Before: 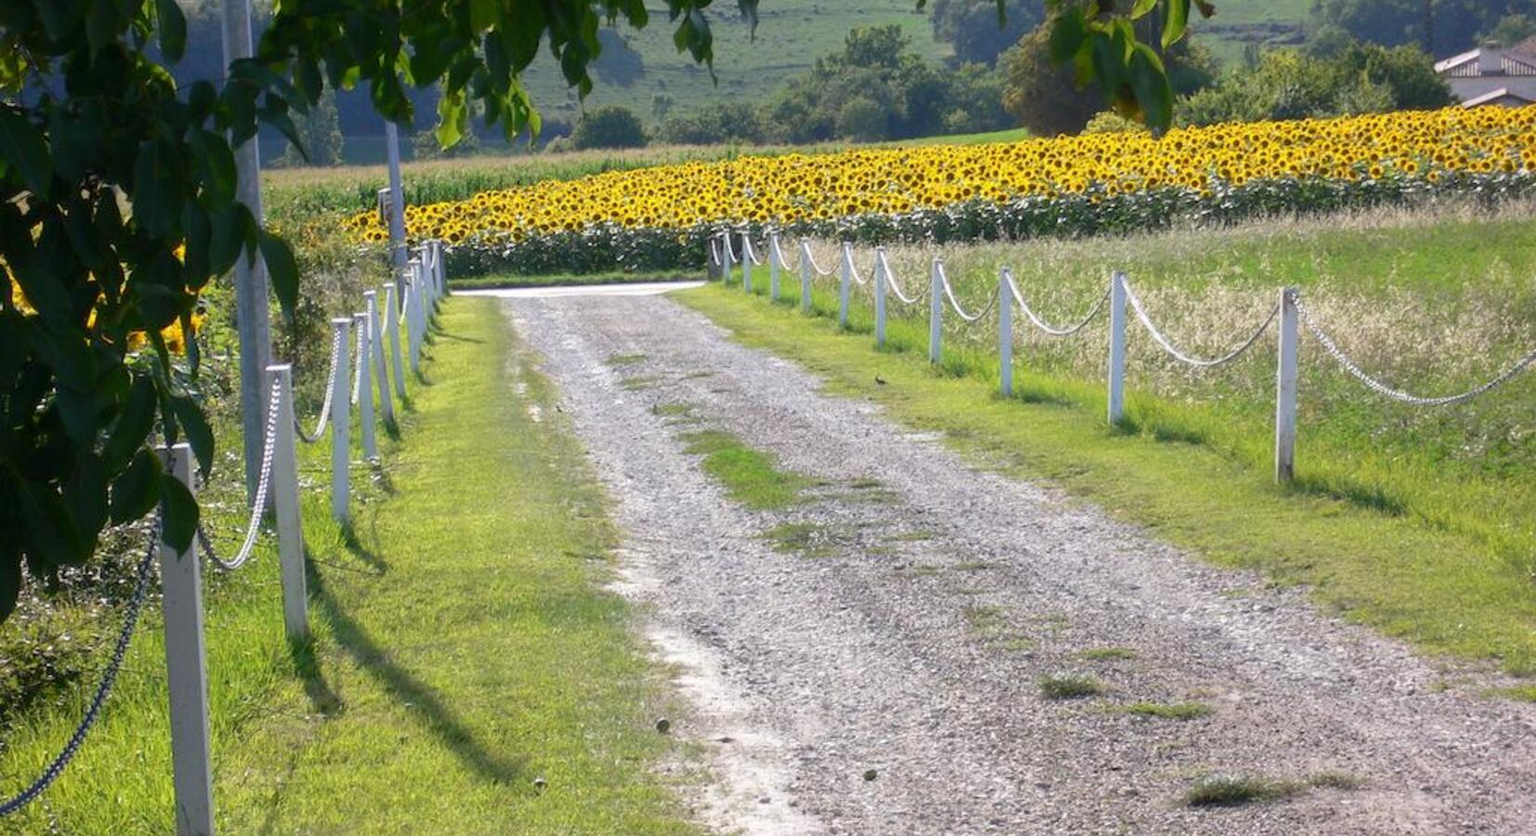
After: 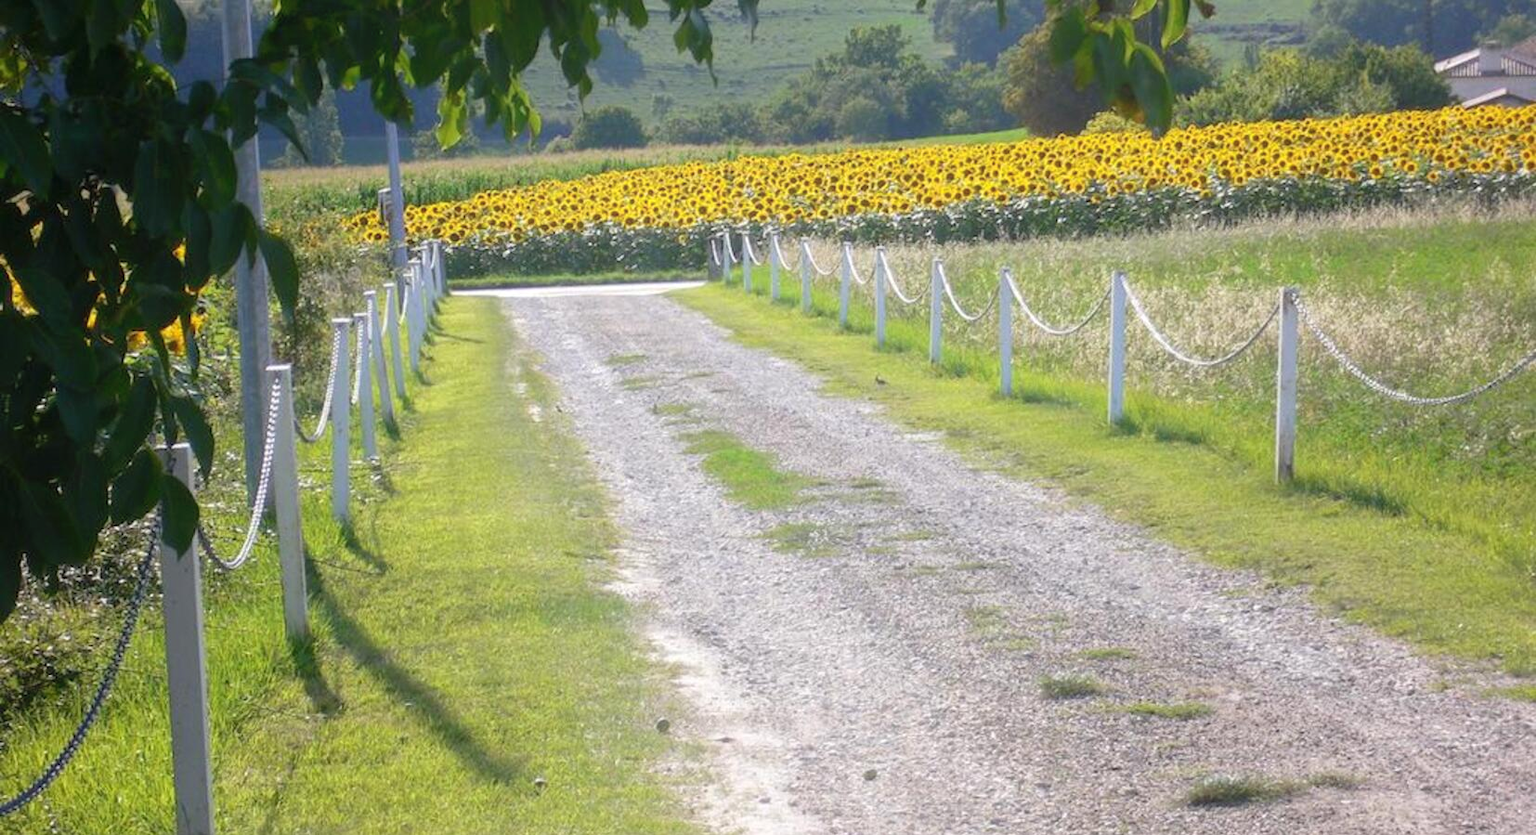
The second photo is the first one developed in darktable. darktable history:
tone equalizer: on, module defaults
shadows and highlights: shadows 25, highlights -25
bloom: size 40%
